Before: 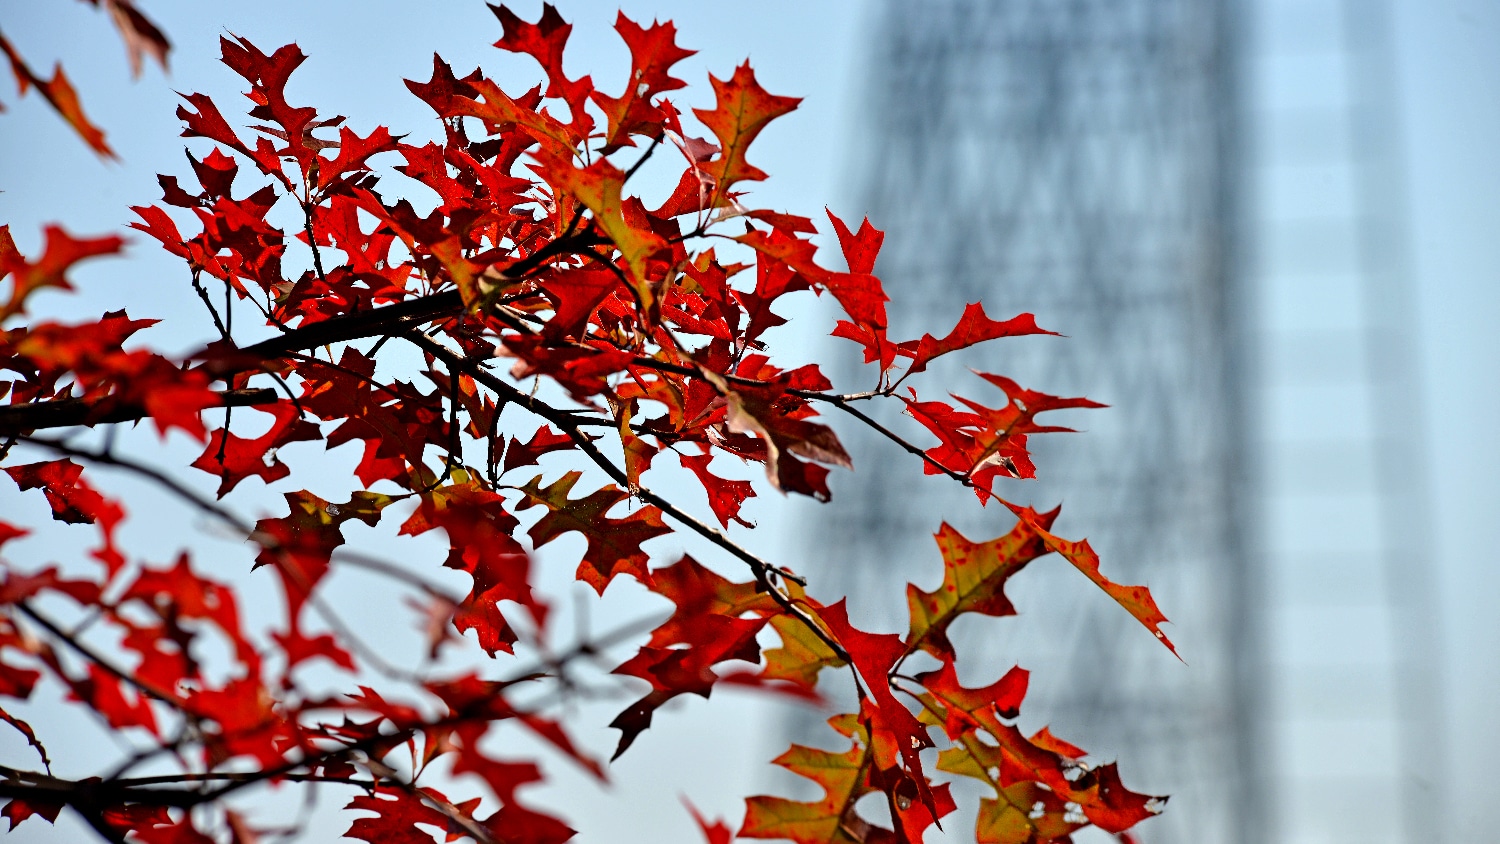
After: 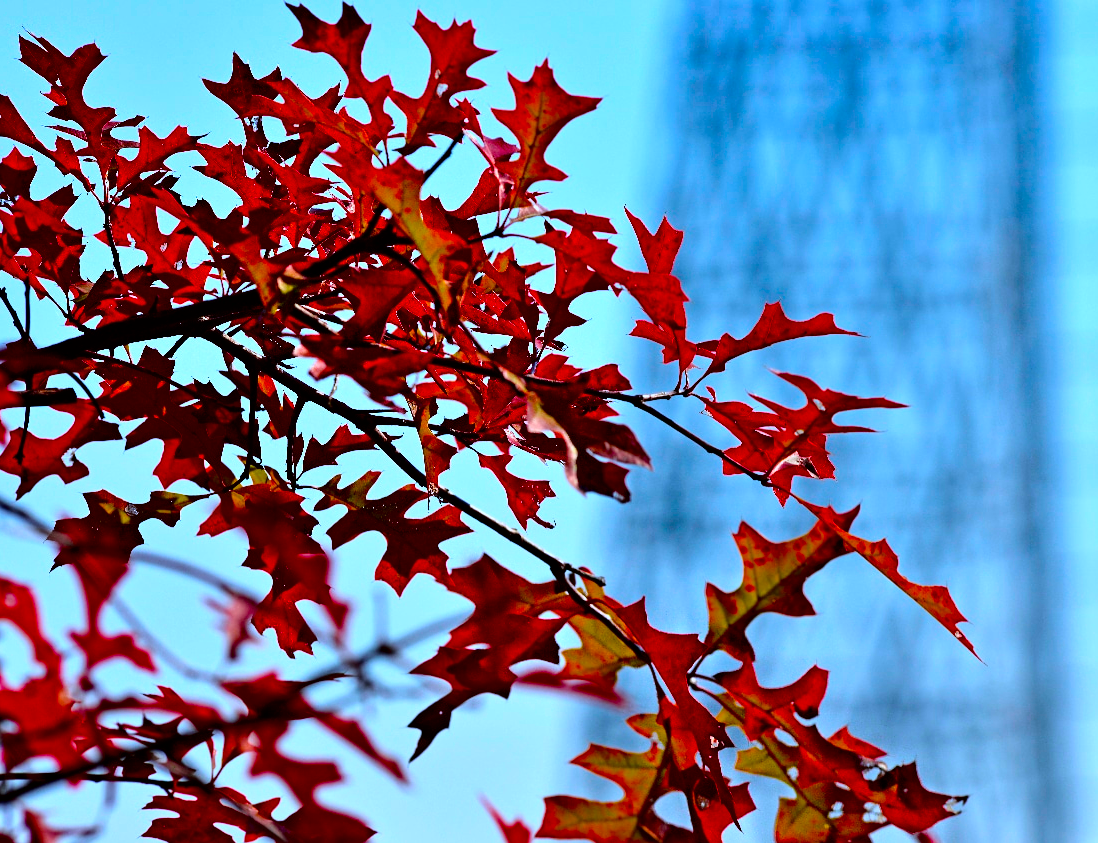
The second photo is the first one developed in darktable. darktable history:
tone curve: curves: ch0 [(0, 0) (0.068, 0.012) (0.183, 0.089) (0.341, 0.283) (0.547, 0.532) (0.828, 0.815) (1, 0.983)]; ch1 [(0, 0) (0.23, 0.166) (0.34, 0.308) (0.371, 0.337) (0.429, 0.411) (0.477, 0.462) (0.499, 0.5) (0.529, 0.537) (0.559, 0.582) (0.743, 0.798) (1, 1)]; ch2 [(0, 0) (0.431, 0.414) (0.498, 0.503) (0.524, 0.528) (0.568, 0.546) (0.6, 0.597) (0.634, 0.645) (0.728, 0.742) (1, 1)], color space Lab, independent channels, preserve colors none
crop: left 13.443%, right 13.31%
shadows and highlights: shadows 0, highlights 40
white balance: red 0.948, green 1.02, blue 1.176
color balance rgb: perceptual saturation grading › global saturation 40%, global vibrance 15%
